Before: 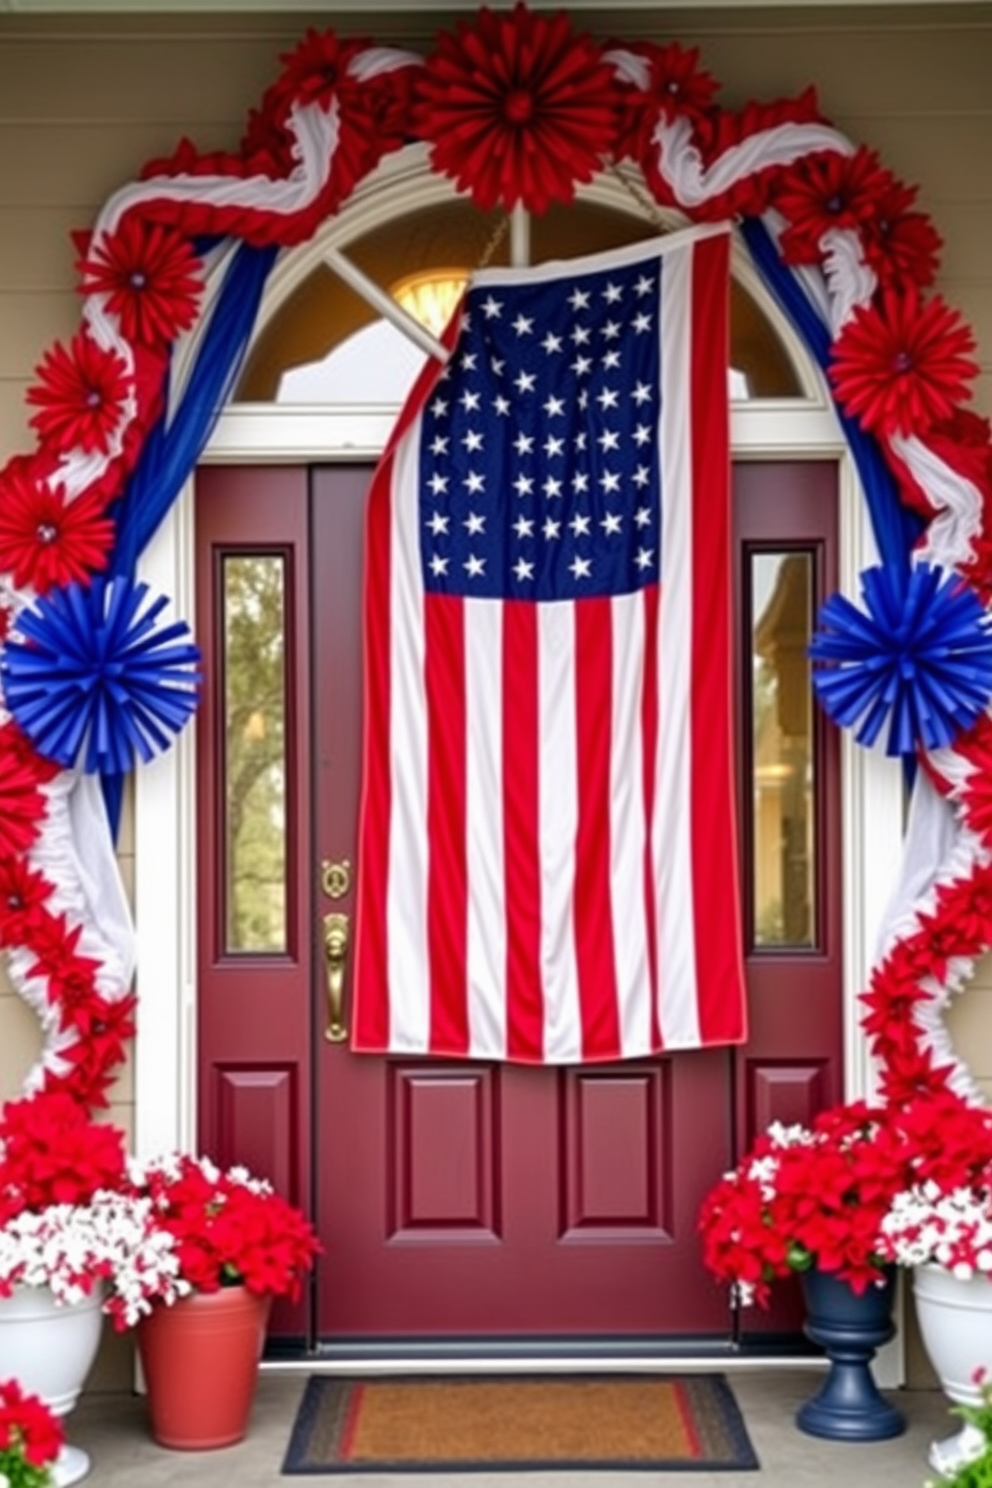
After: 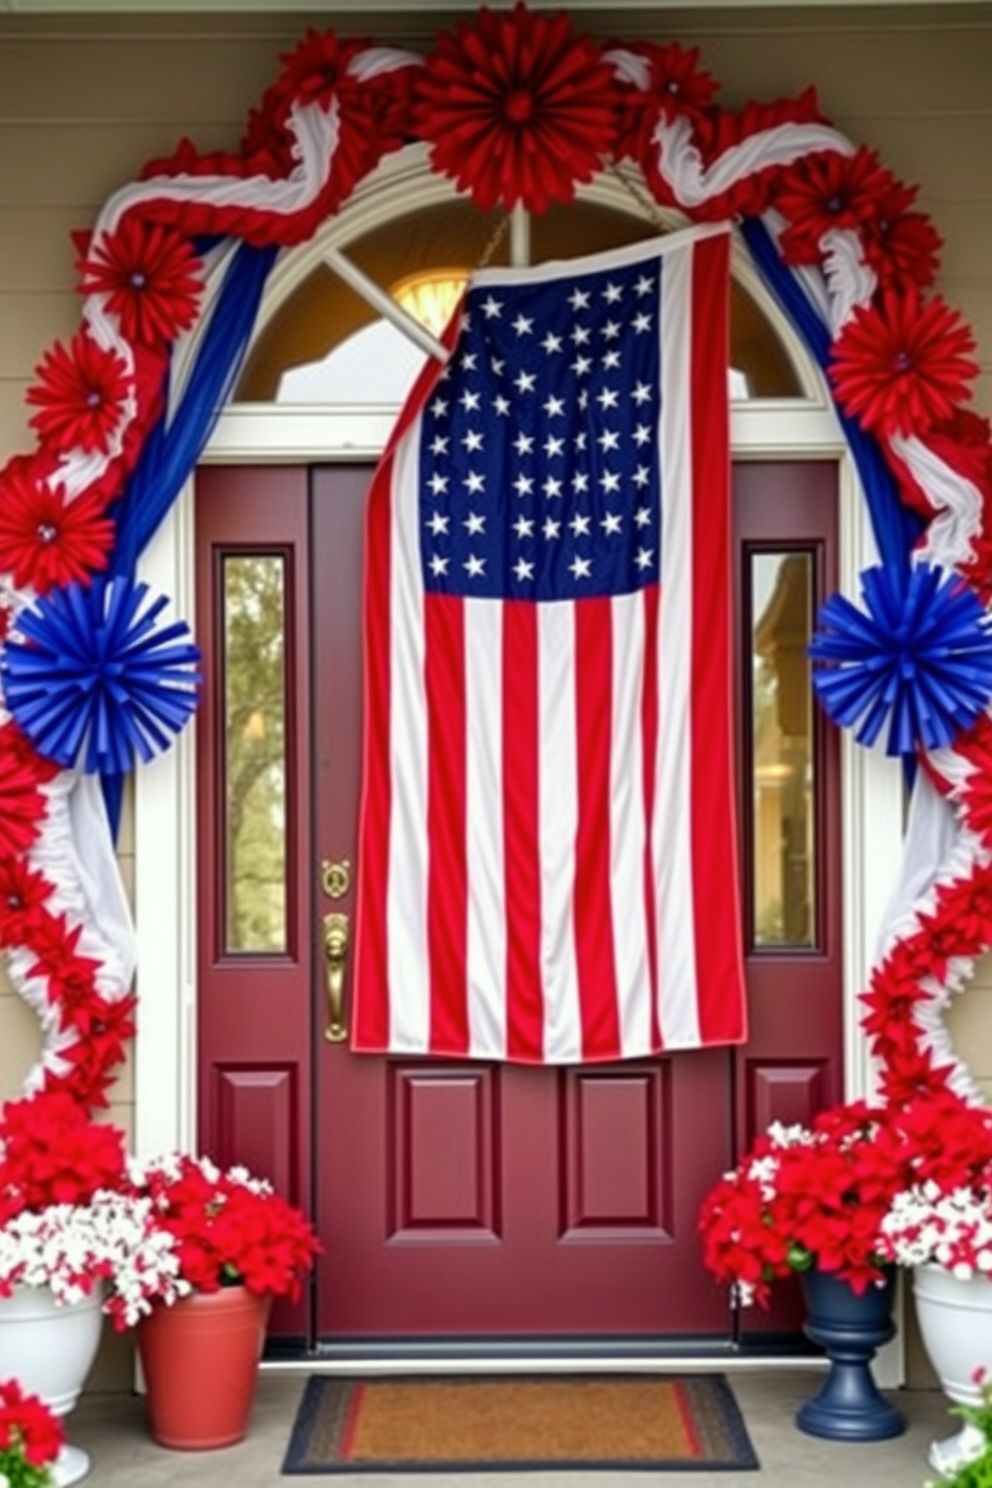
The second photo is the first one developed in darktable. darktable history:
color correction: highlights a* -2.52, highlights b* 2.46
